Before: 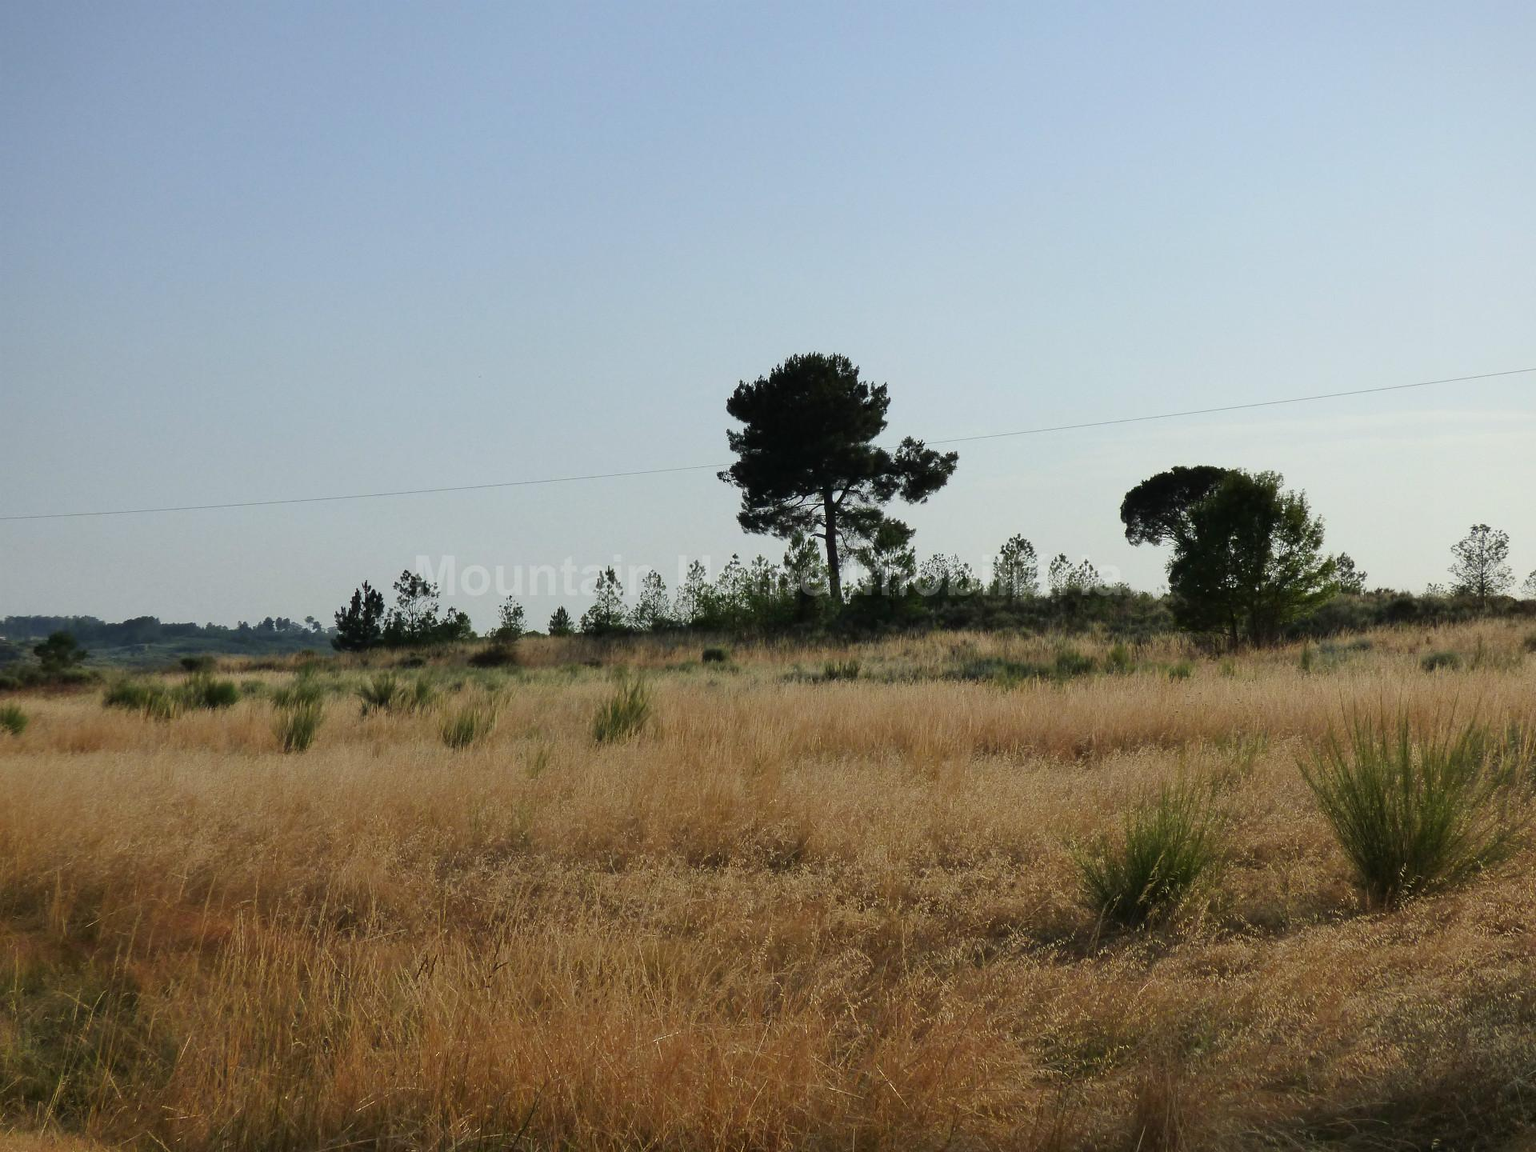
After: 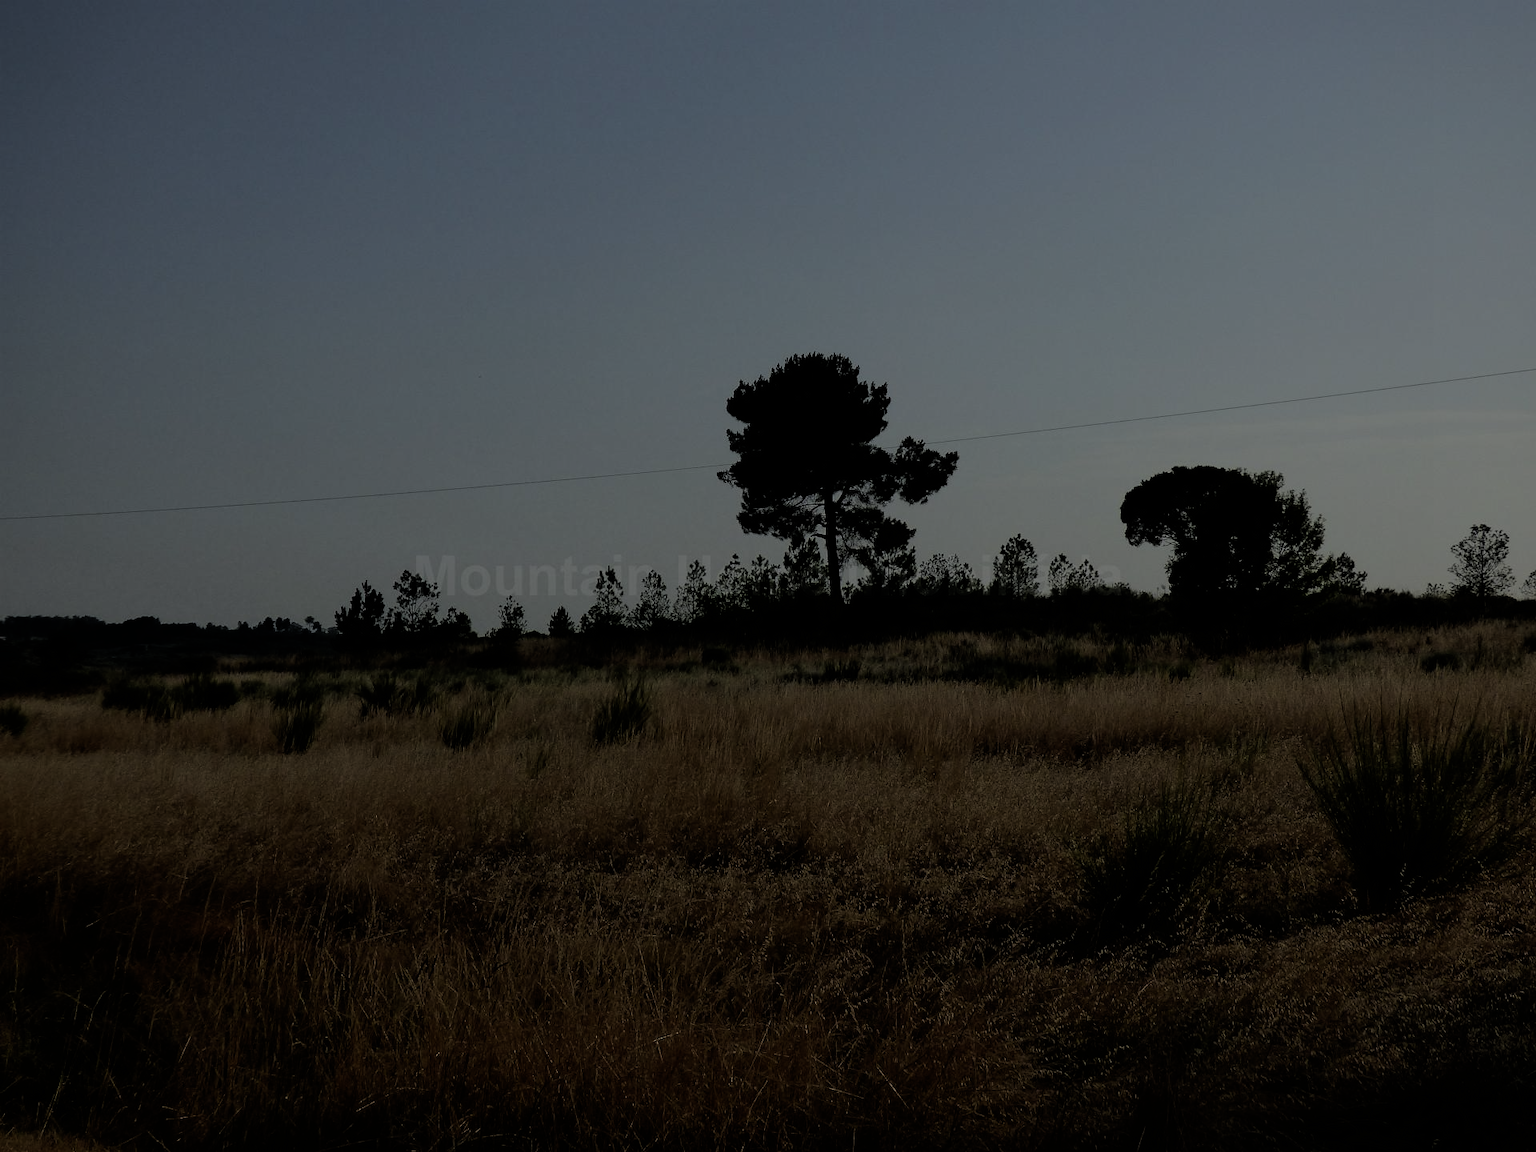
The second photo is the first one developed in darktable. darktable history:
exposure: exposure -2.002 EV, compensate highlight preservation false
filmic rgb: black relative exposure -5 EV, white relative exposure 3.5 EV, hardness 3.19, contrast 1.4, highlights saturation mix -50%
